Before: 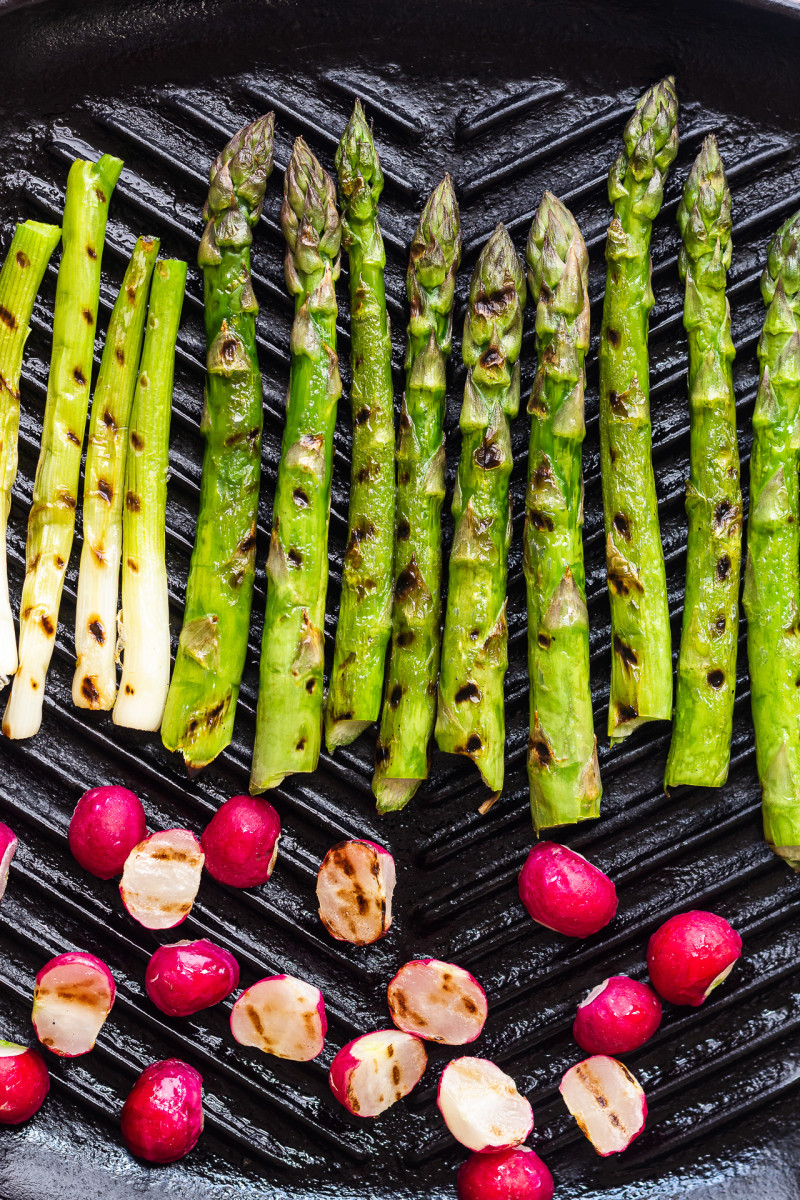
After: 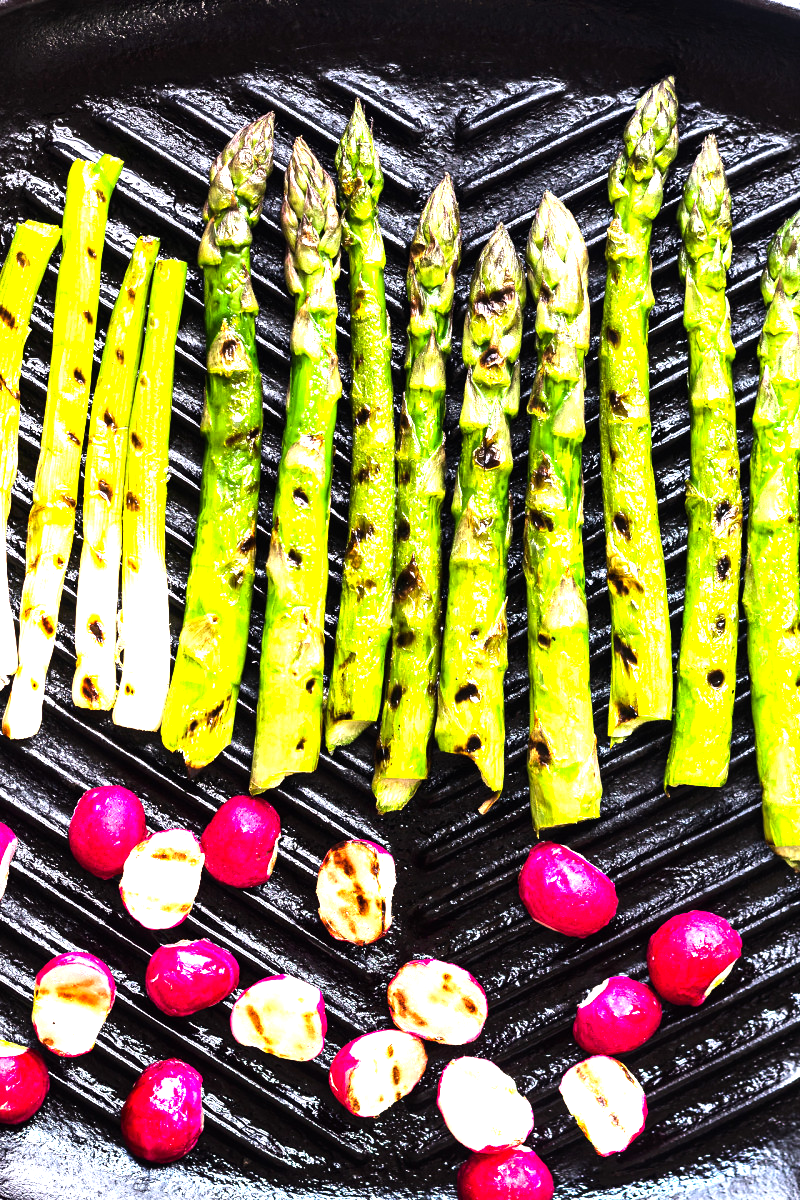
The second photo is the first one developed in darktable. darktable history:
shadows and highlights: radius 121.13, shadows 21.4, white point adjustment -9.72, highlights -14.39, soften with gaussian
tone equalizer: -8 EV -1.08 EV, -7 EV -1.01 EV, -6 EV -0.867 EV, -5 EV -0.578 EV, -3 EV 0.578 EV, -2 EV 0.867 EV, -1 EV 1.01 EV, +0 EV 1.08 EV, edges refinement/feathering 500, mask exposure compensation -1.57 EV, preserve details no
exposure: black level correction 0, exposure 1.1 EV, compensate highlight preservation false
